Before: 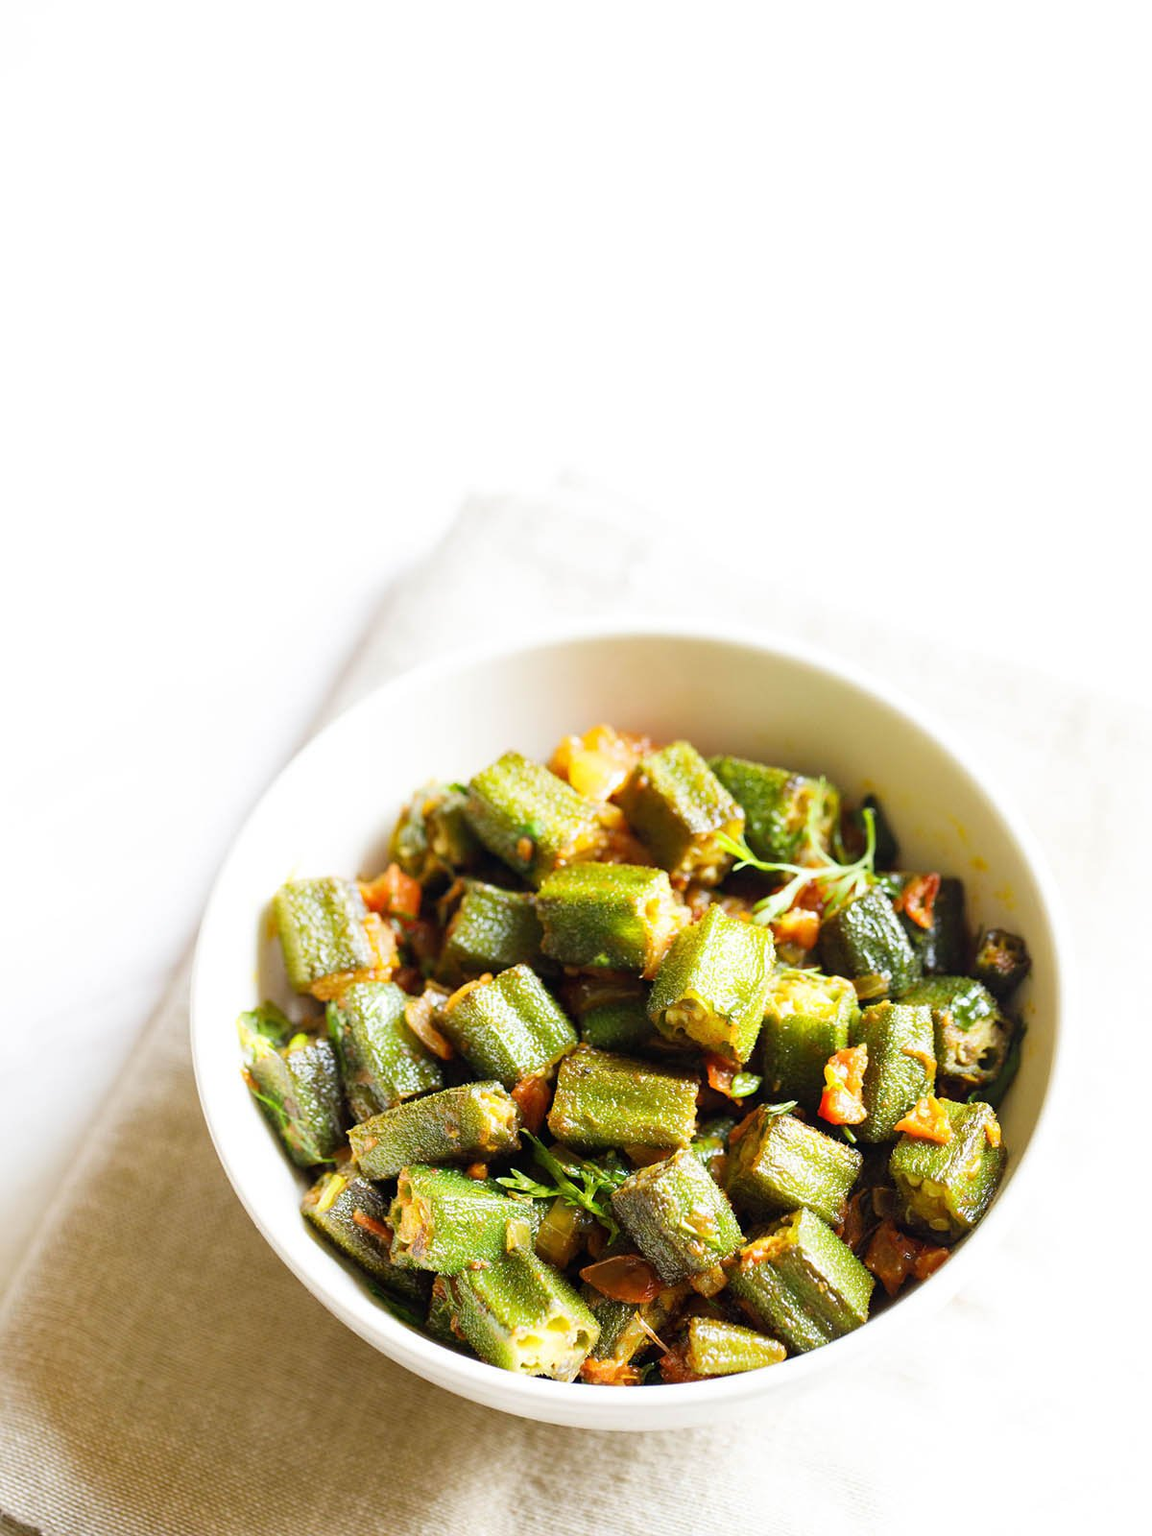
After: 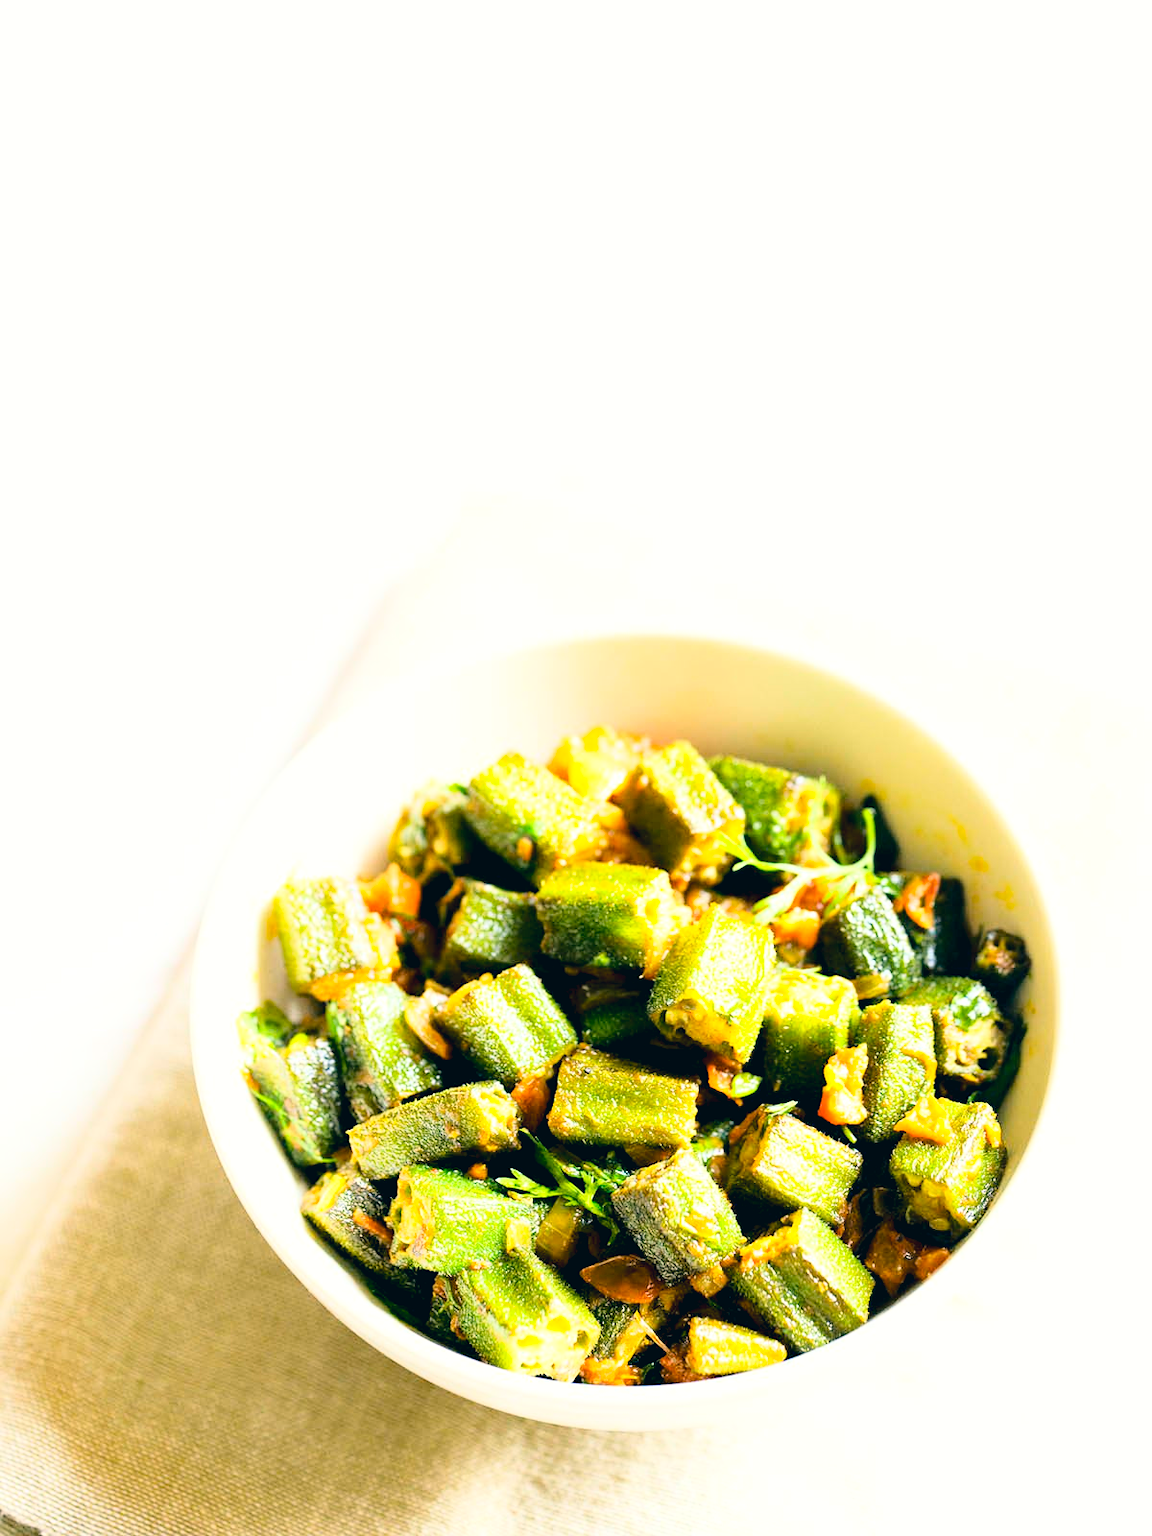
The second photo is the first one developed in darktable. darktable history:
color correction: highlights a* -20.08, highlights b* 9.8, shadows a* -20.4, shadows b* -10.76
base curve: curves: ch0 [(0, 0) (0.028, 0.03) (0.121, 0.232) (0.46, 0.748) (0.859, 0.968) (1, 1)]
white balance: red 1.188, blue 1.11
exposure: black level correction 0.009, exposure 0.014 EV, compensate highlight preservation false
tone equalizer: on, module defaults
